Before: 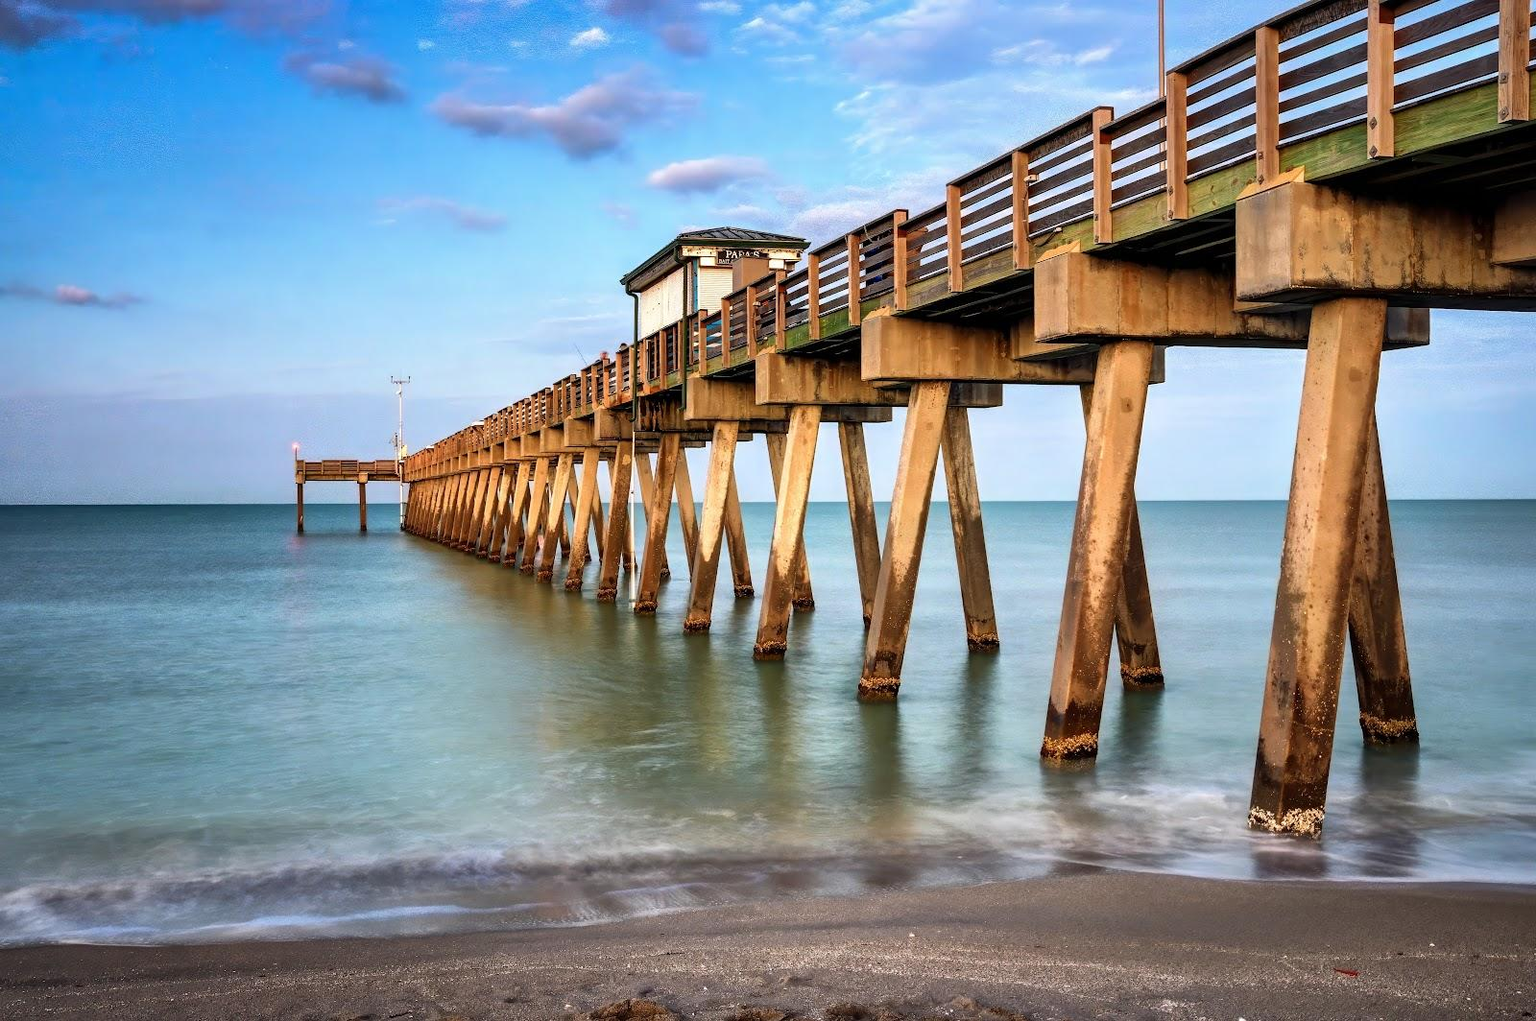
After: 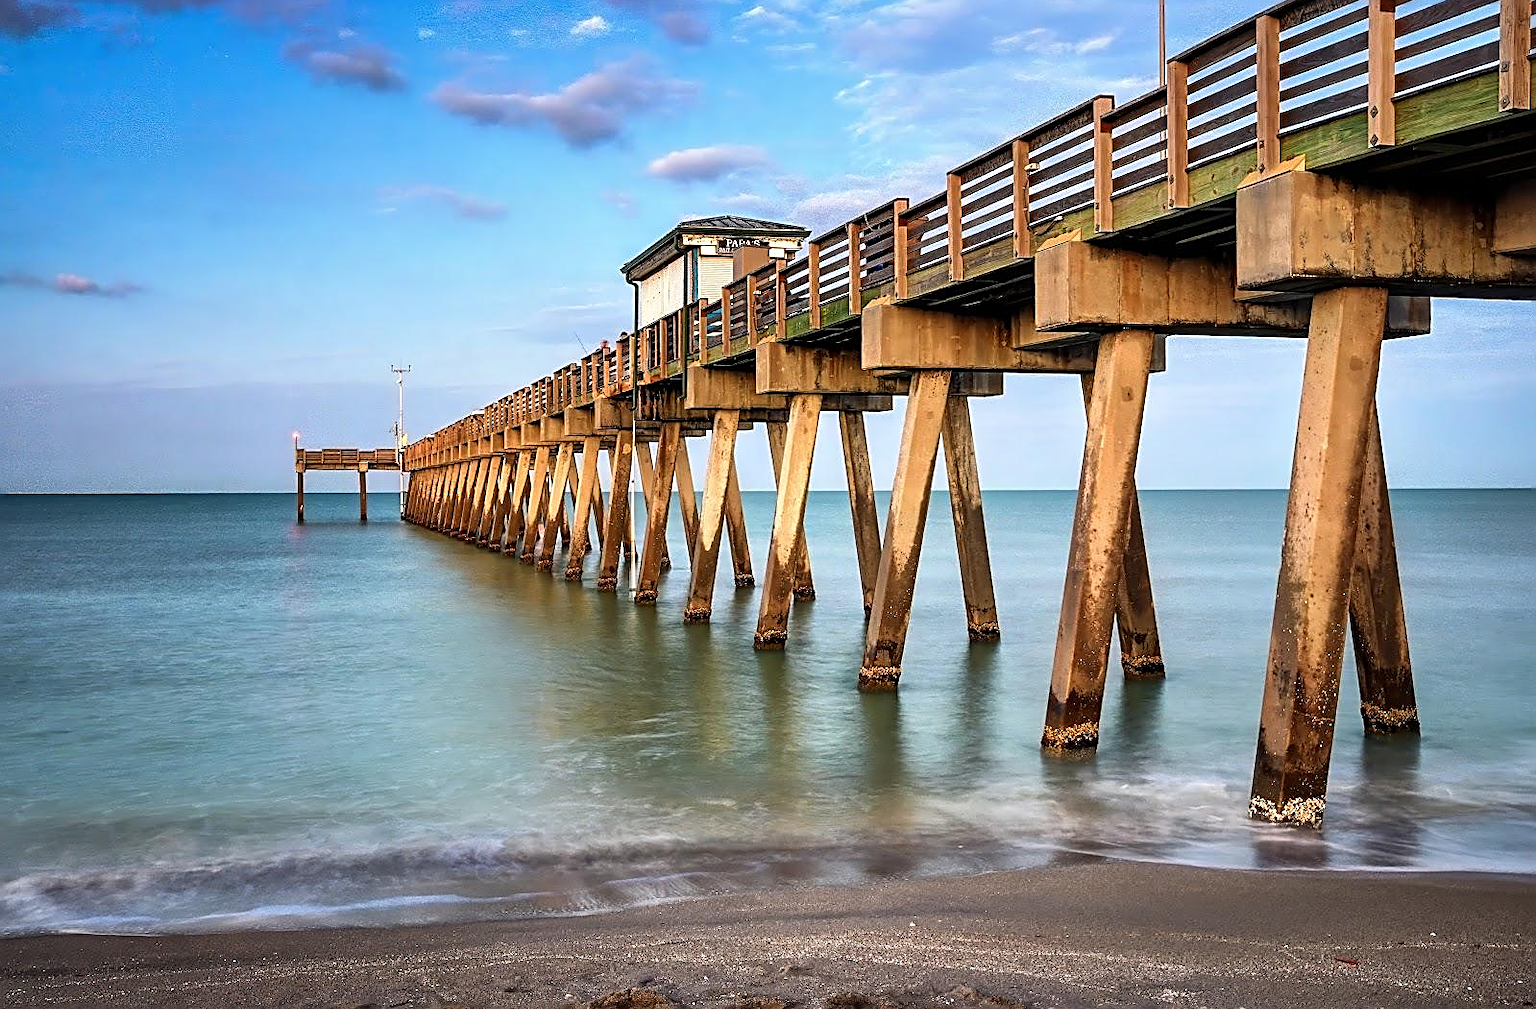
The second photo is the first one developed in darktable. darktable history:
crop: top 1.19%, right 0.034%
sharpen: amount 0.887
